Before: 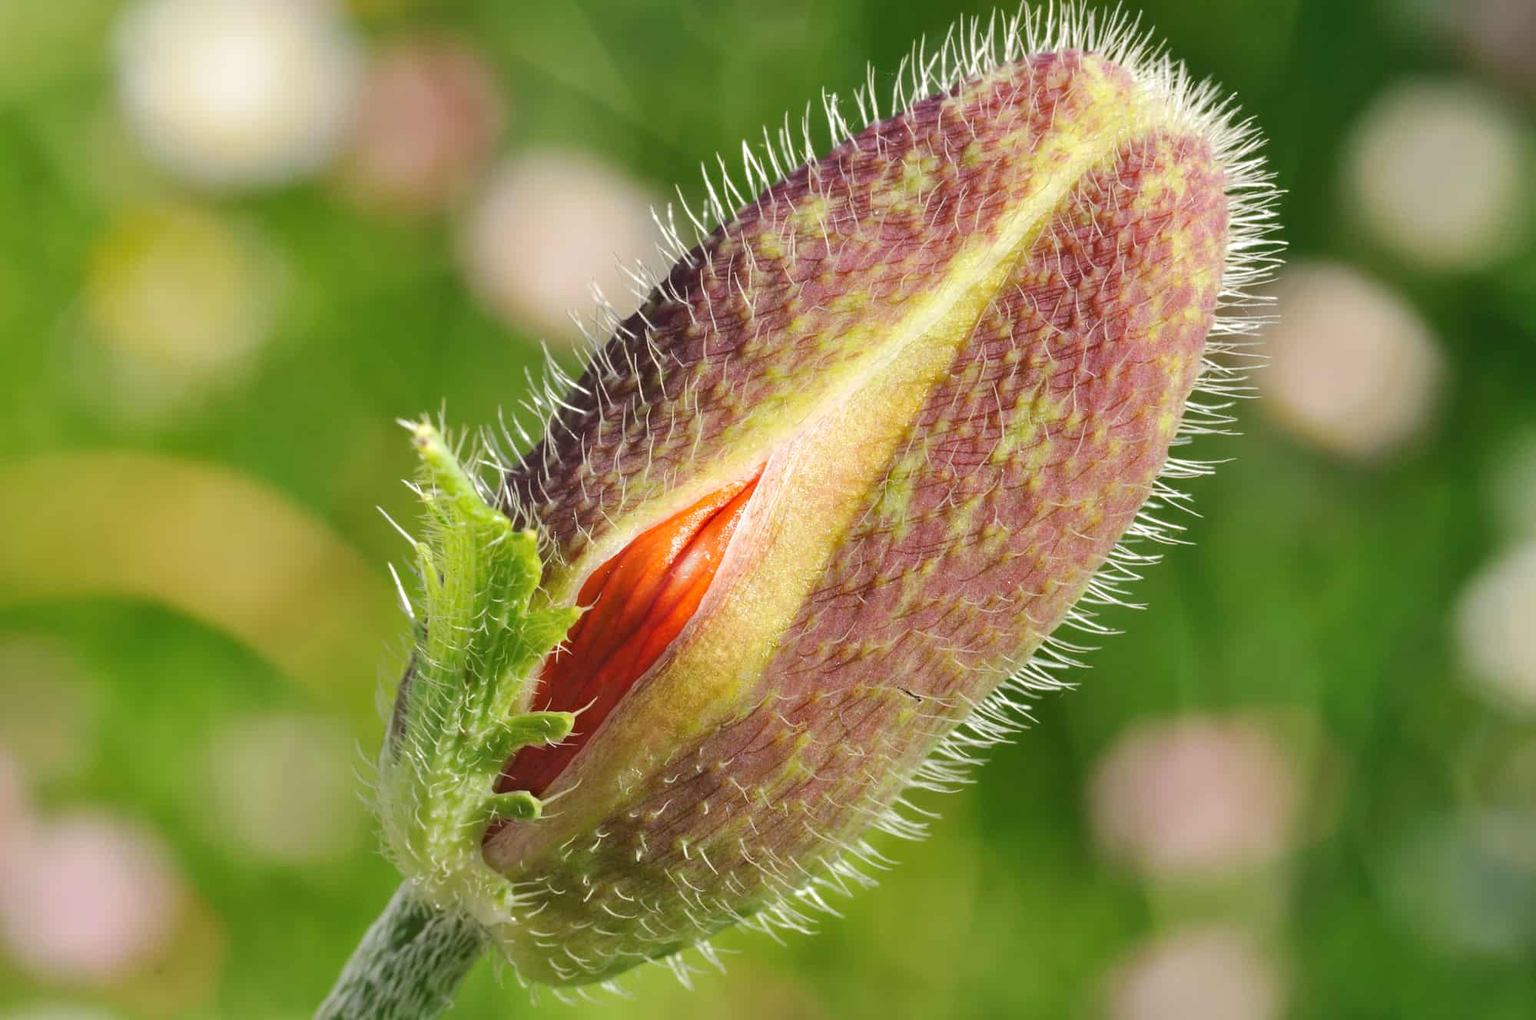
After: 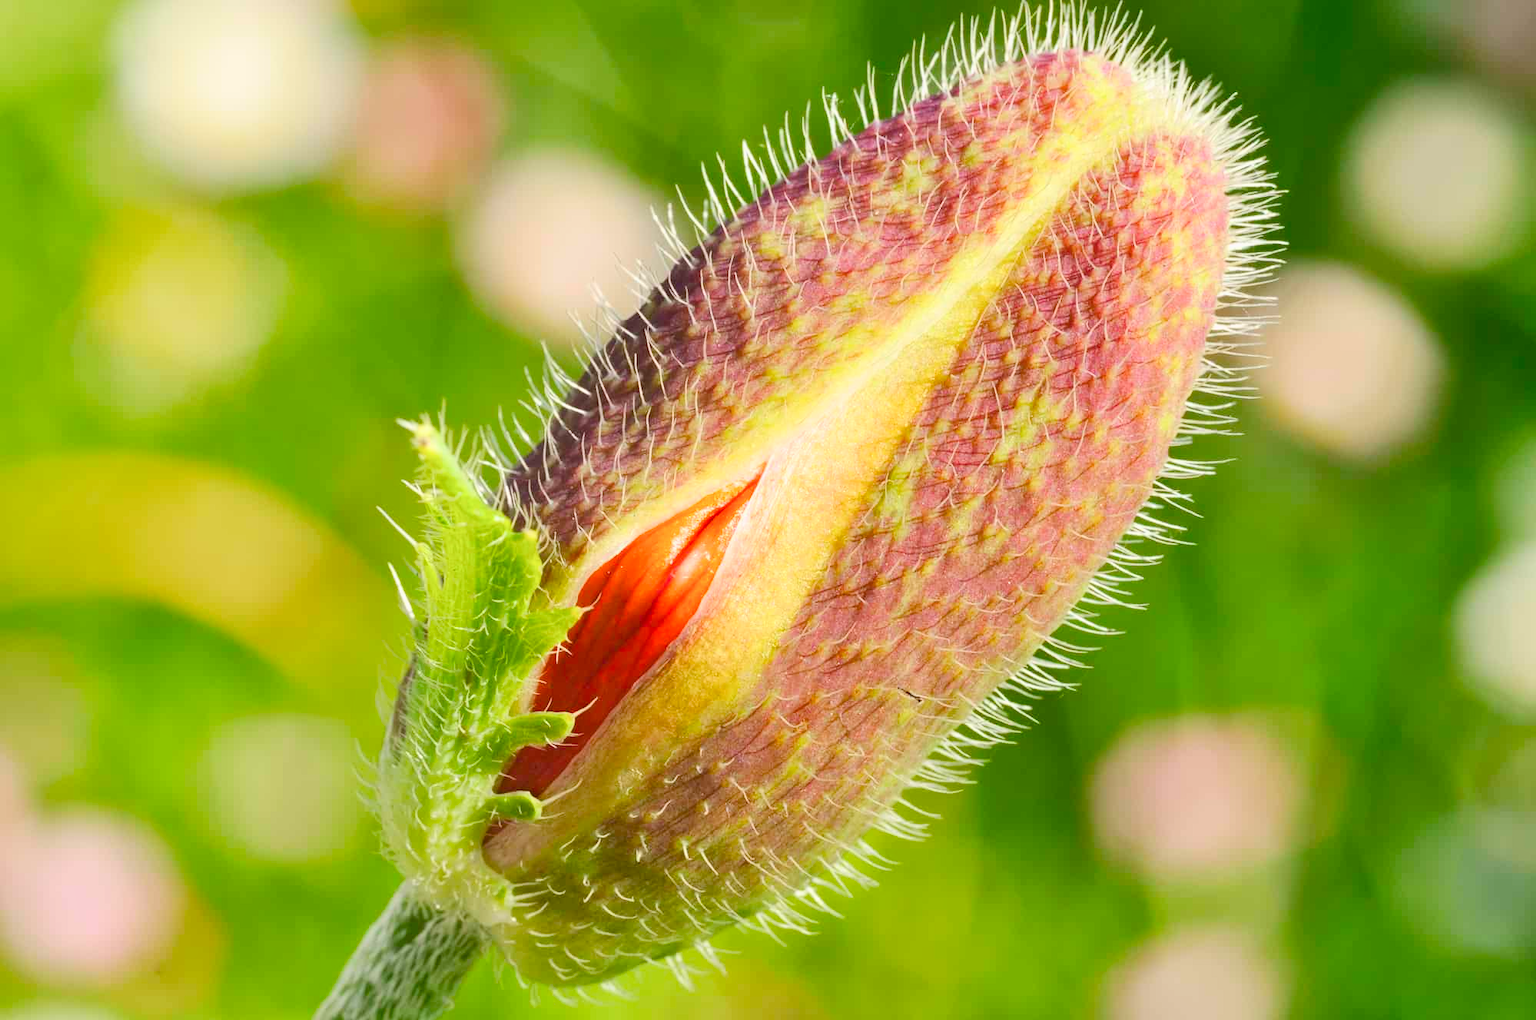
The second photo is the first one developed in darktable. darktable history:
contrast equalizer: y [[0.6 ×6], [0.55 ×6], [0 ×6], [0 ×6], [0 ×6]], mix -0.22
contrast brightness saturation: contrast 0.196, brightness 0.161, saturation 0.224
color balance rgb: linear chroma grading › shadows -29.381%, linear chroma grading › global chroma 34.401%, perceptual saturation grading › global saturation 0.041%, perceptual saturation grading › highlights -30.259%, perceptual saturation grading › shadows 19.402%, perceptual brilliance grading › global brilliance 2.718%, perceptual brilliance grading › highlights -3.297%, perceptual brilliance grading › shadows 3.773%, global vibrance 20%
